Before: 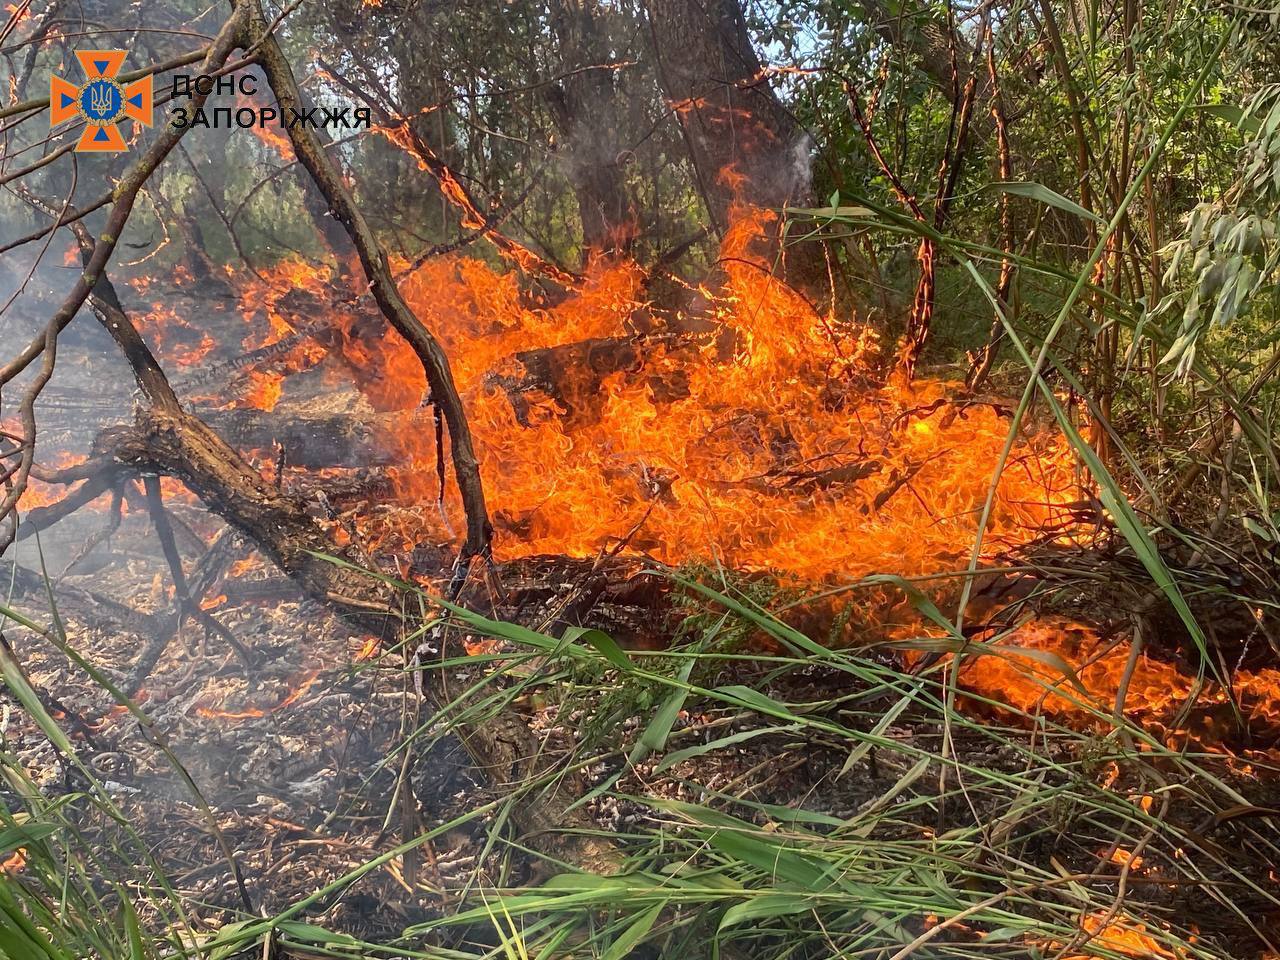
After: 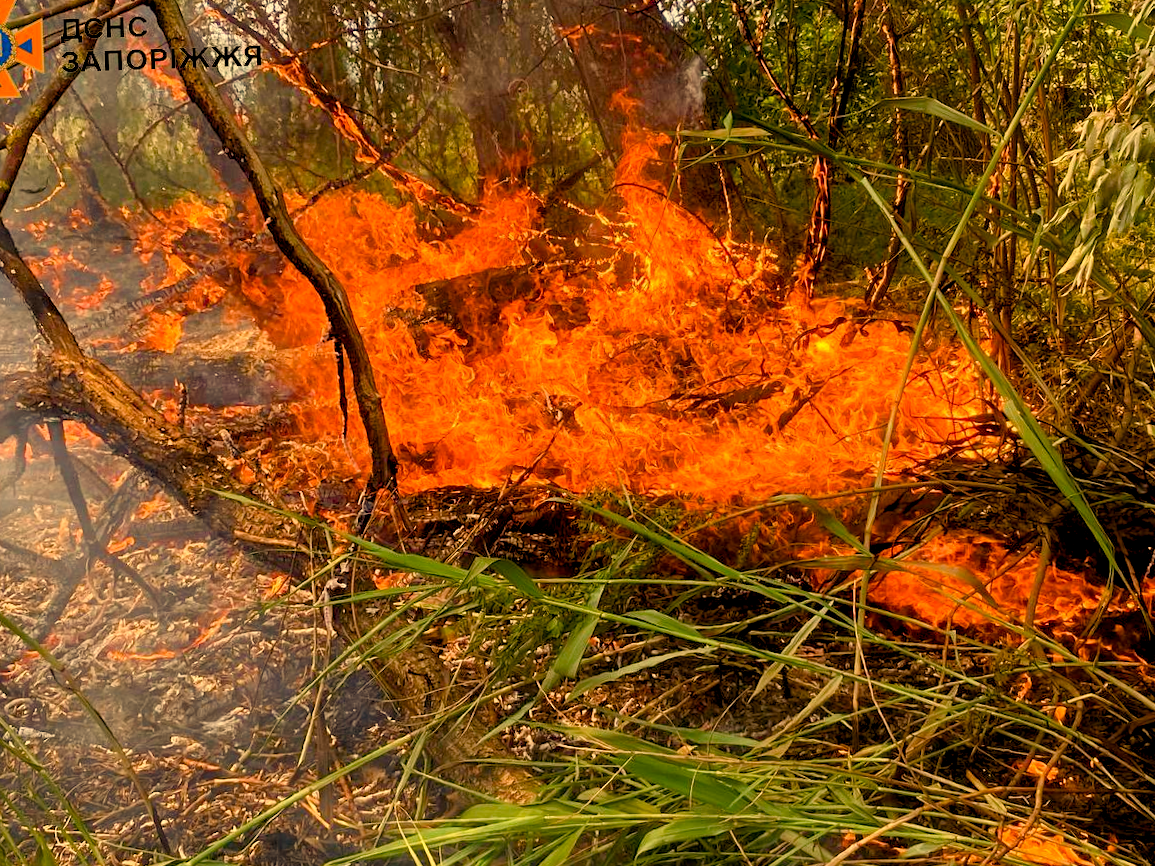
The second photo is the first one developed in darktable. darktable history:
color balance rgb: shadows lift › chroma 3%, shadows lift › hue 280.8°, power › hue 330°, highlights gain › chroma 3%, highlights gain › hue 75.6°, global offset › luminance -1%, perceptual saturation grading › global saturation 20%, perceptual saturation grading › highlights -25%, perceptual saturation grading › shadows 50%, global vibrance 20%
crop and rotate: angle 1.96°, left 5.673%, top 5.673%
white balance: red 1.138, green 0.996, blue 0.812
